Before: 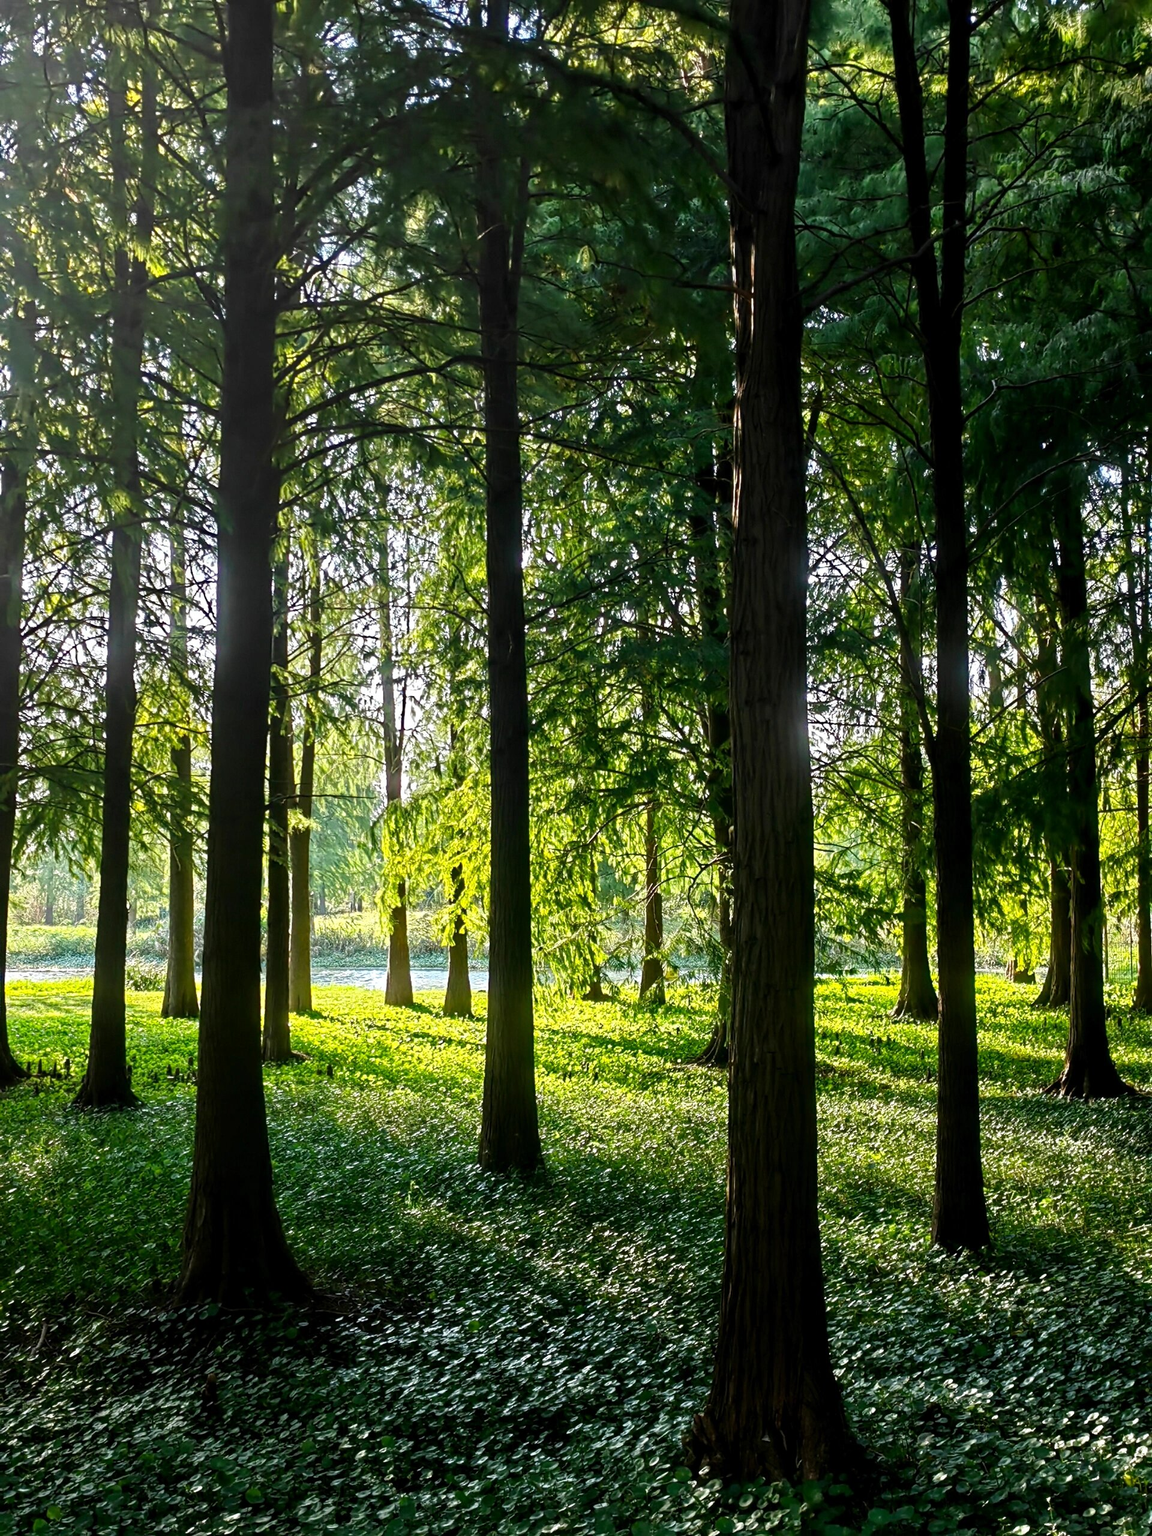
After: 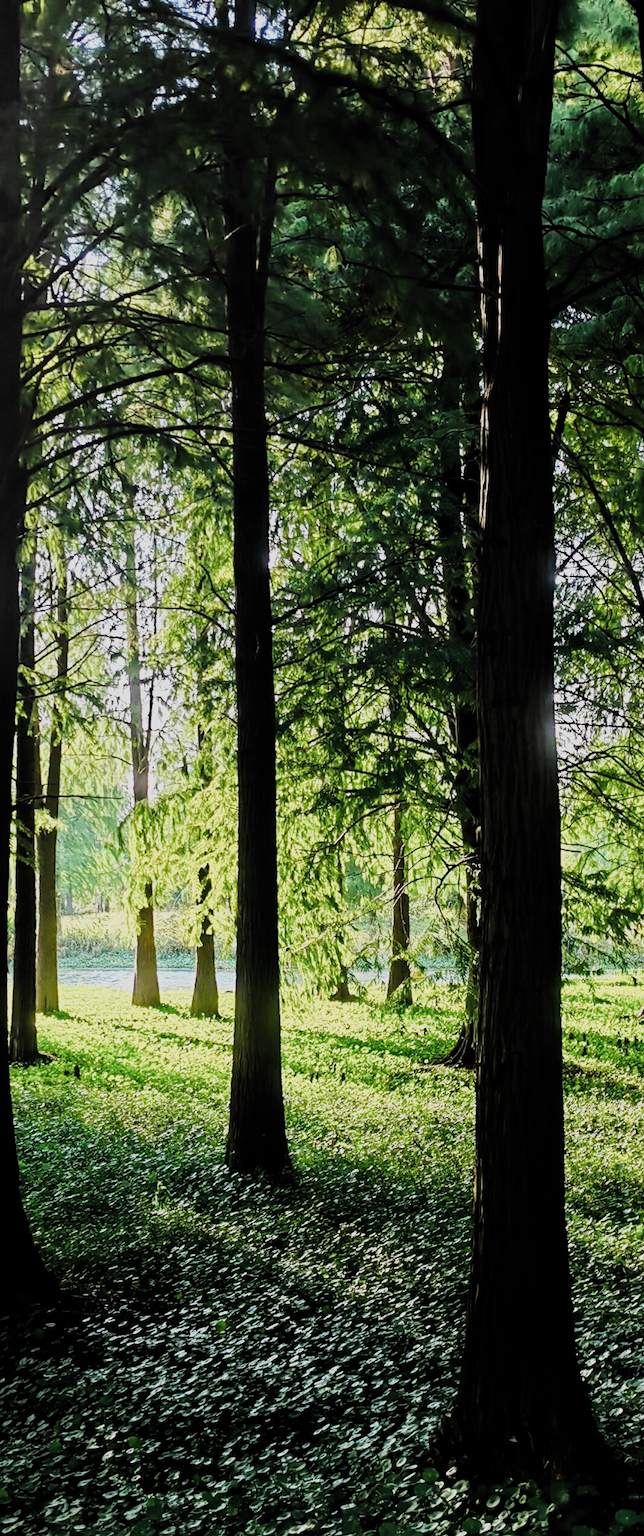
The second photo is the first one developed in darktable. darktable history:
filmic rgb: black relative exposure -7.31 EV, white relative exposure 5.06 EV, threshold 2.94 EV, hardness 3.22, color science v5 (2021), contrast in shadows safe, contrast in highlights safe, enable highlight reconstruction true
exposure: black level correction 0, exposure 0 EV, compensate exposure bias true, compensate highlight preservation false
tone equalizer: -8 EV -0.751 EV, -7 EV -0.676 EV, -6 EV -0.62 EV, -5 EV -0.405 EV, -3 EV 0.387 EV, -2 EV 0.6 EV, -1 EV 0.69 EV, +0 EV 0.735 EV
crop: left 21.987%, right 22.031%, bottom 0.013%
